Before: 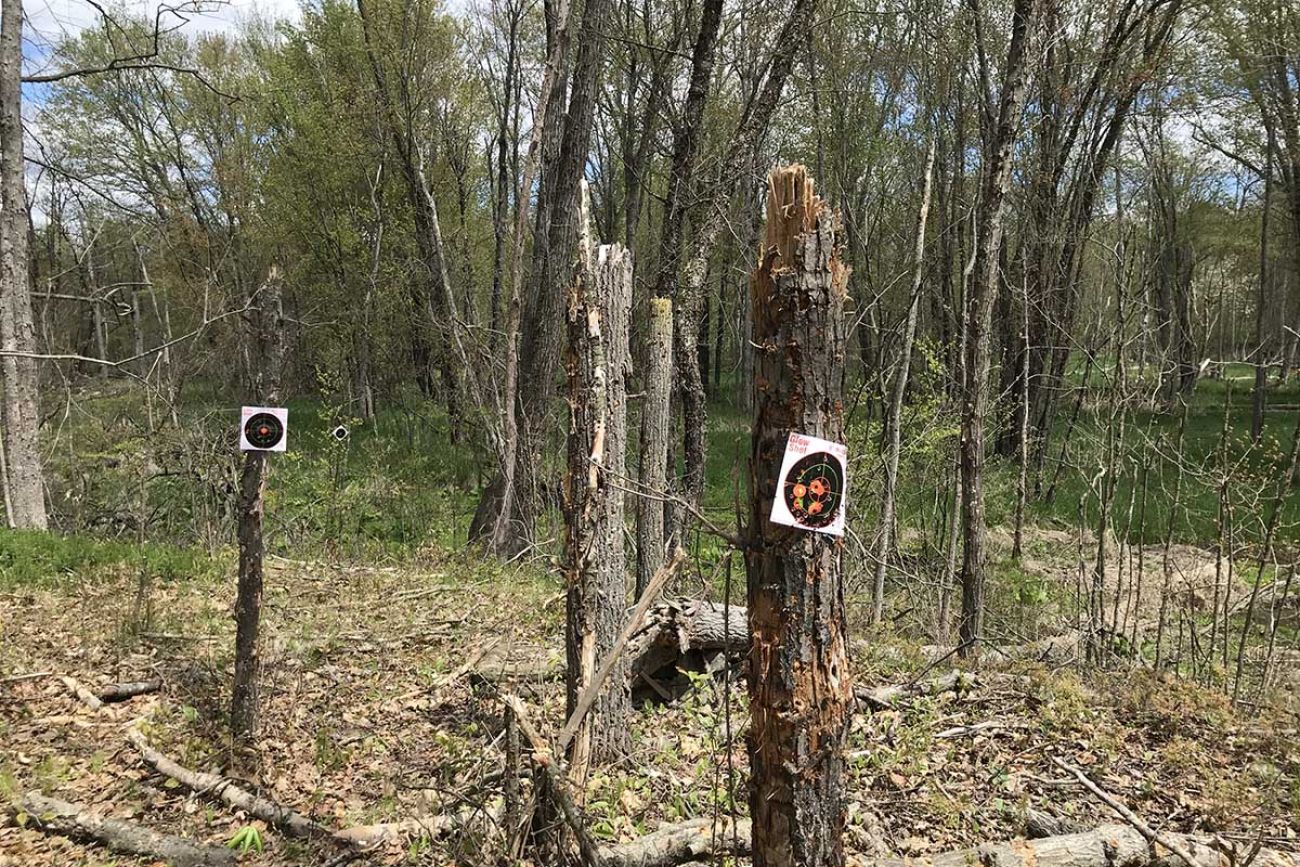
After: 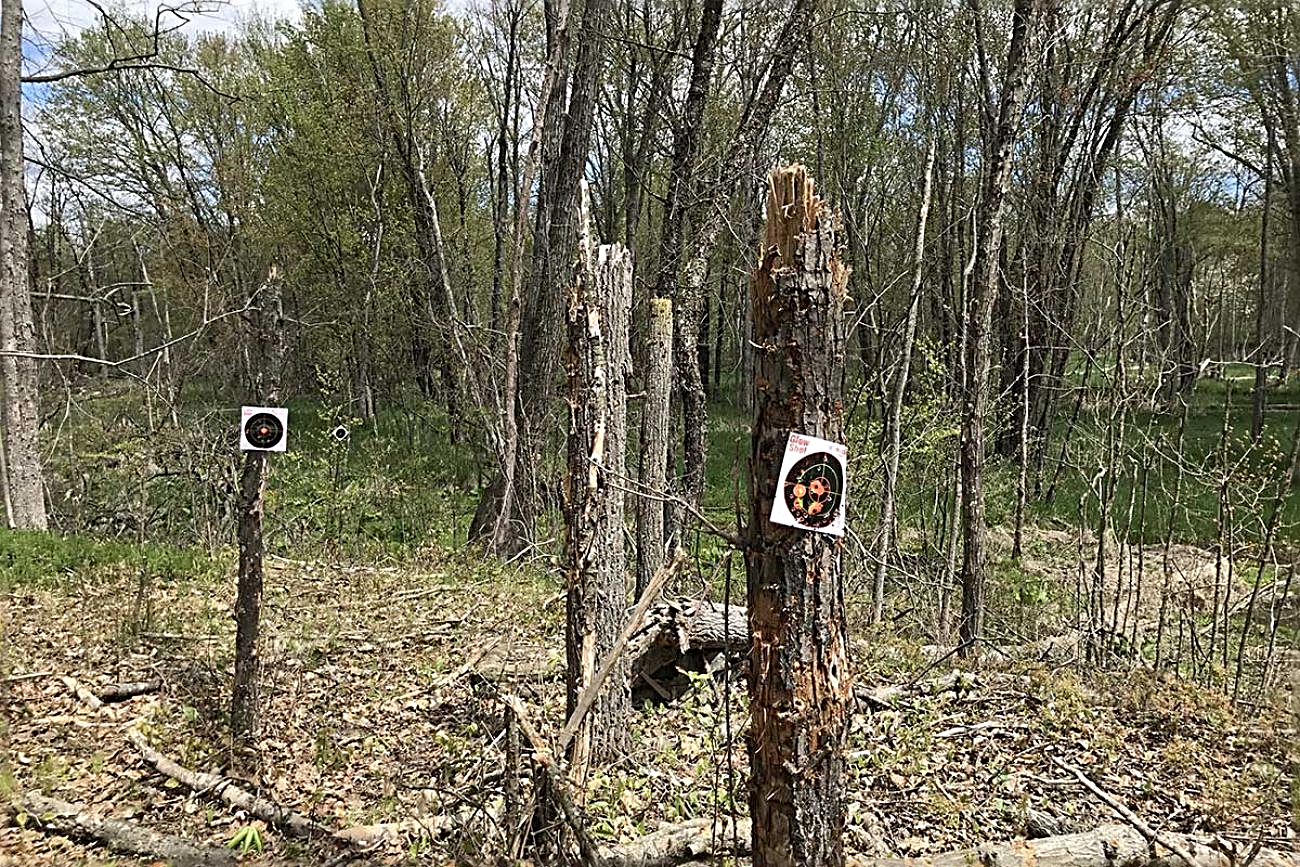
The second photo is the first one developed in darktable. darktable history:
sharpen: radius 2.981, amount 0.773
